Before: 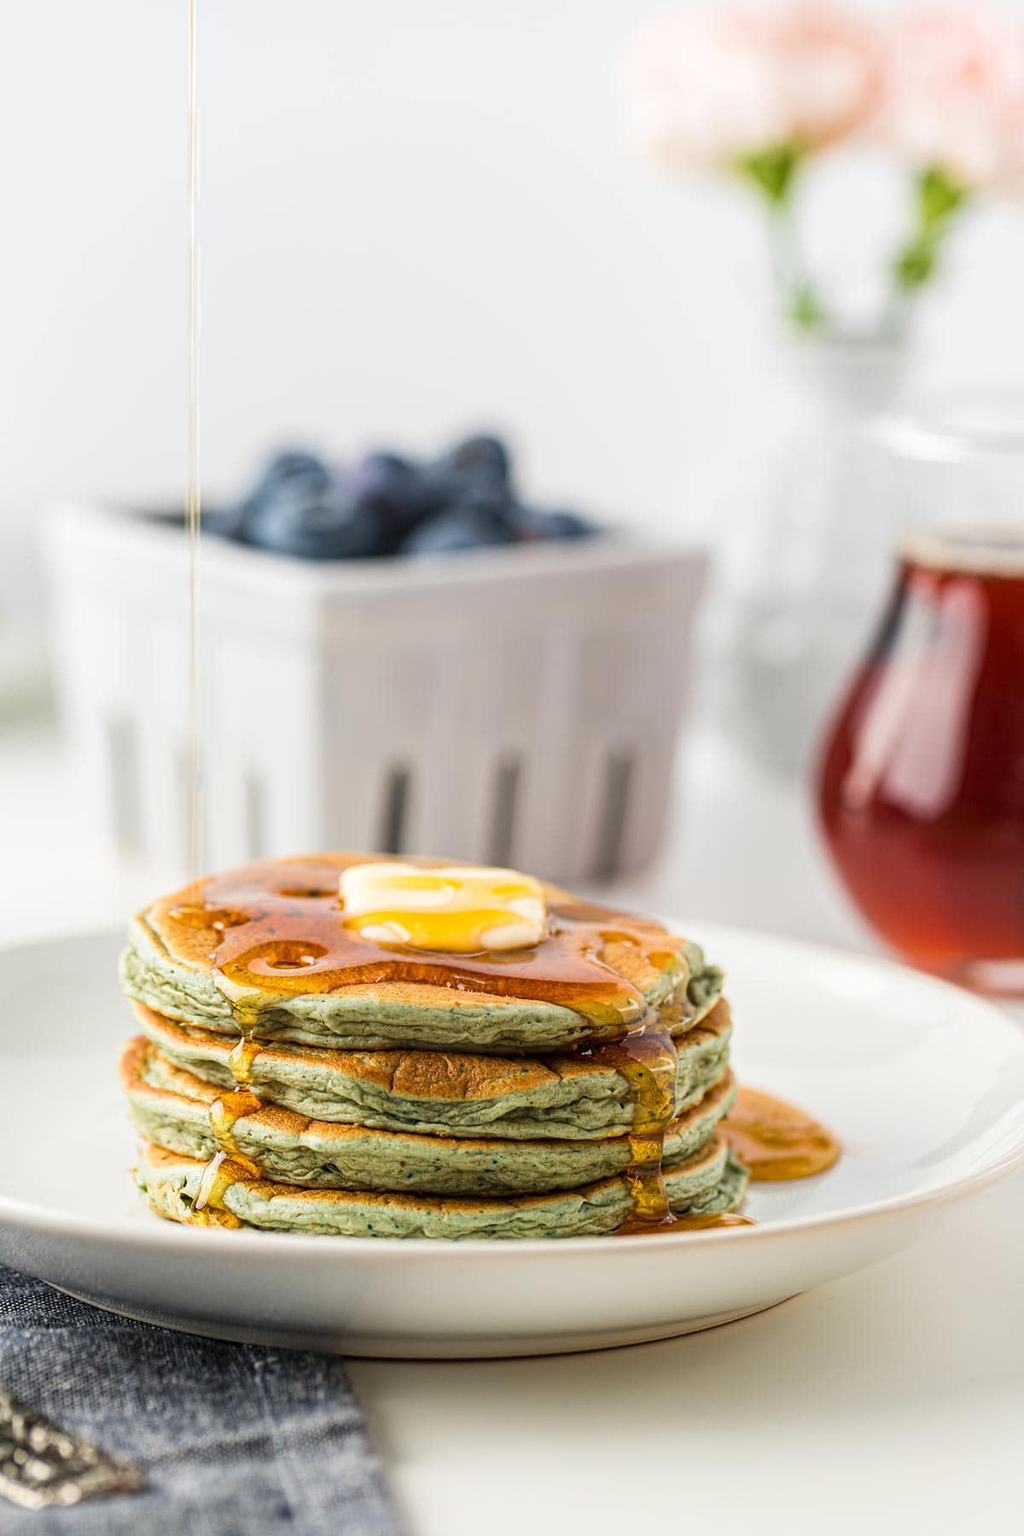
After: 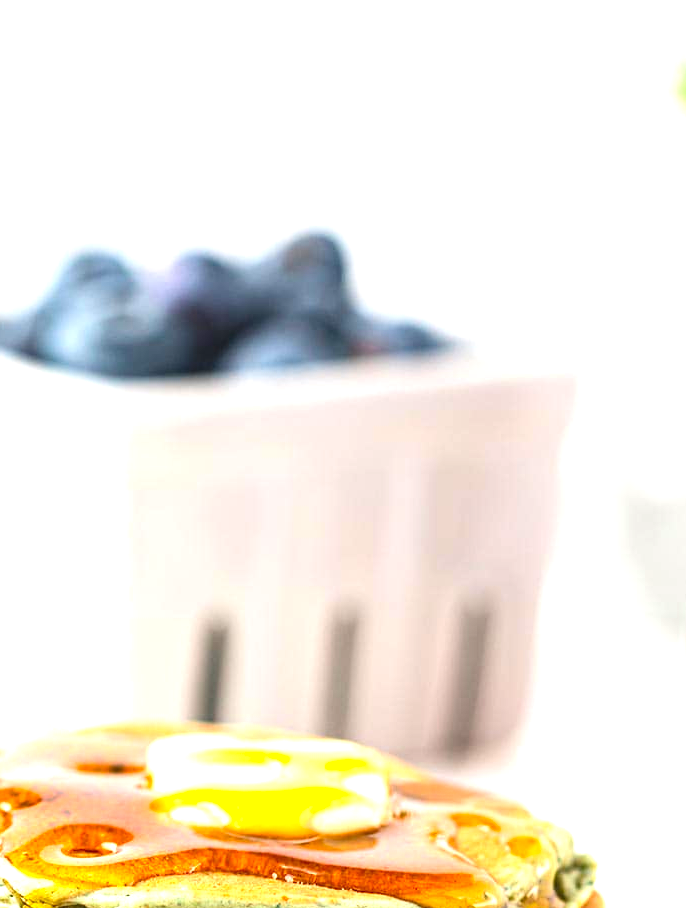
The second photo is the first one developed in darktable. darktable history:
contrast brightness saturation: contrast 0.08, saturation 0.2
crop: left 20.932%, top 15.471%, right 21.848%, bottom 34.081%
exposure: exposure 1 EV, compensate highlight preservation false
